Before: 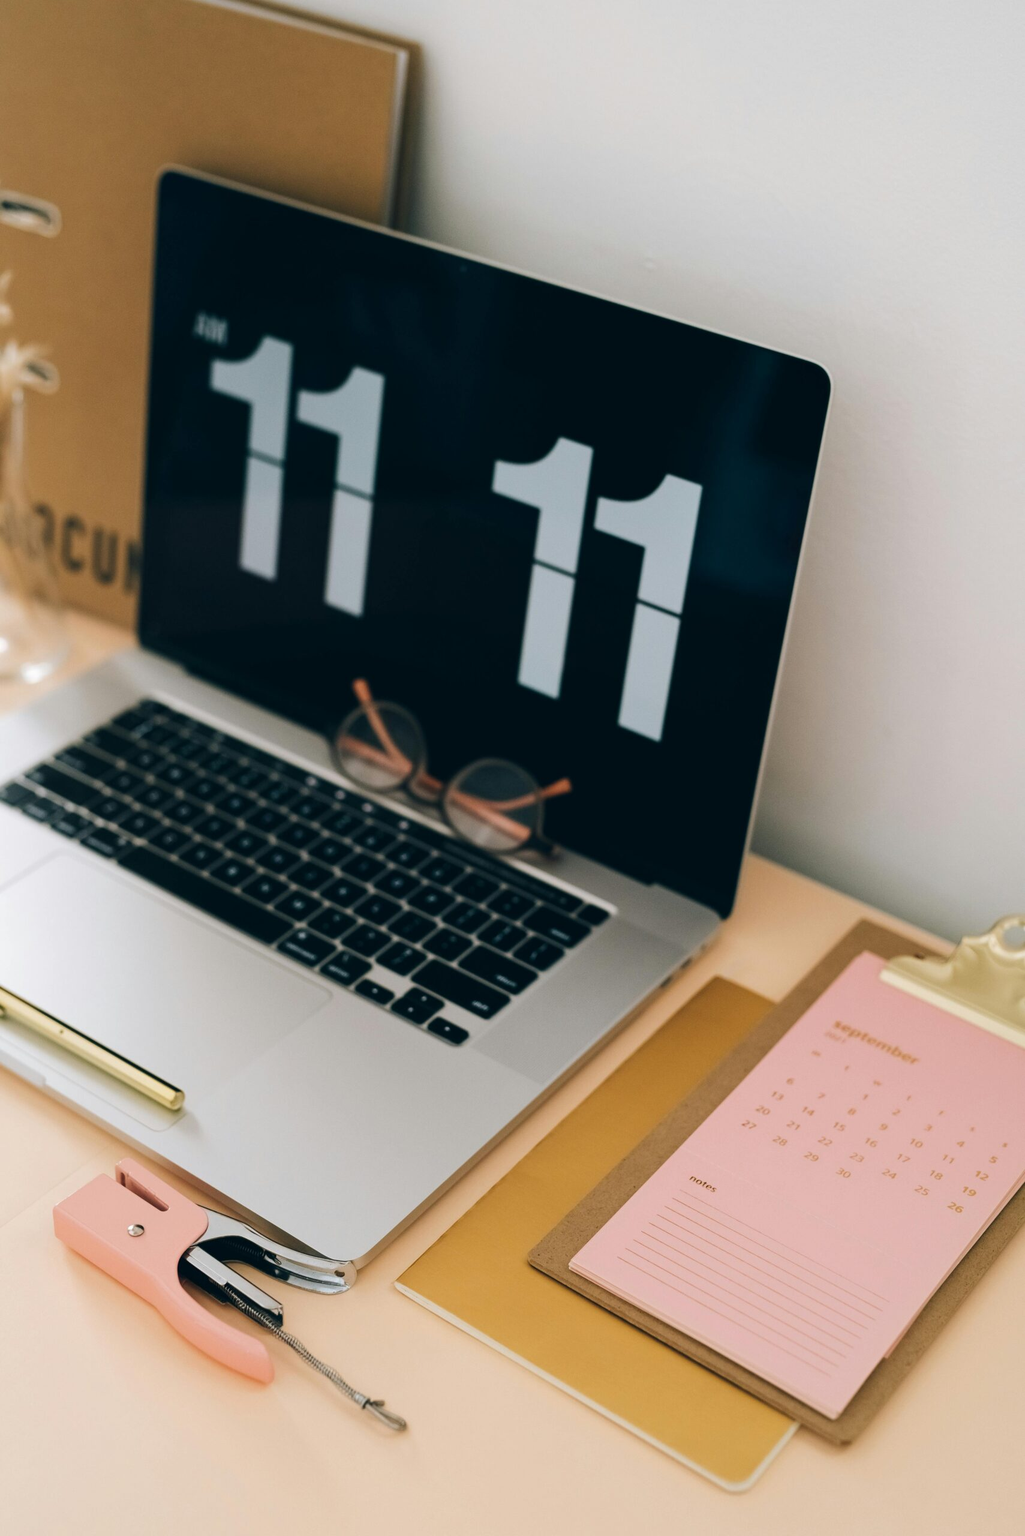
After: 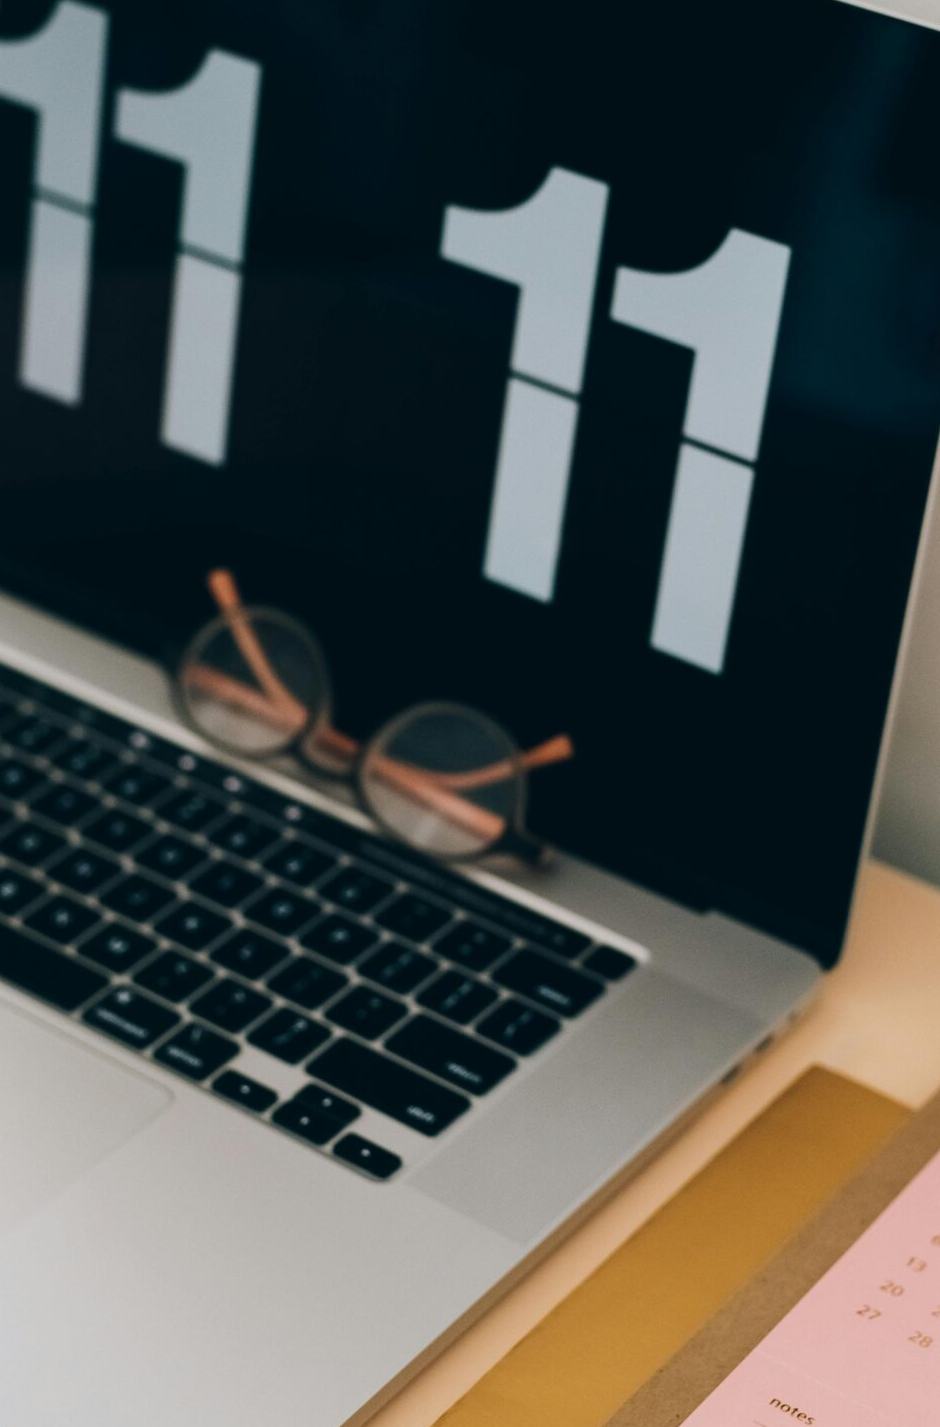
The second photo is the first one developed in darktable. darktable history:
crop and rotate: left 22.24%, top 21.968%, right 22.73%, bottom 22.281%
